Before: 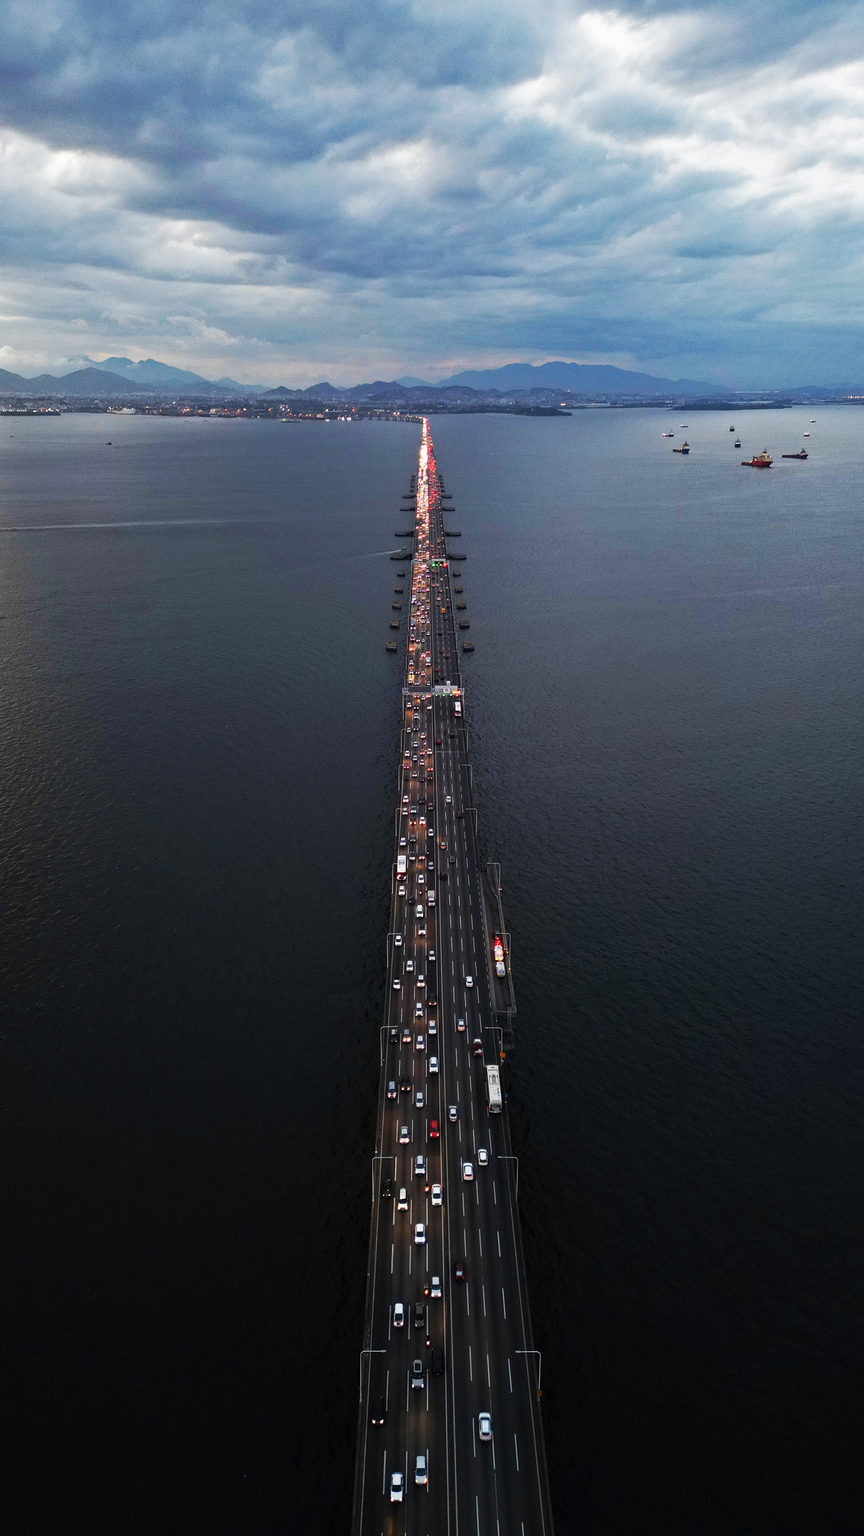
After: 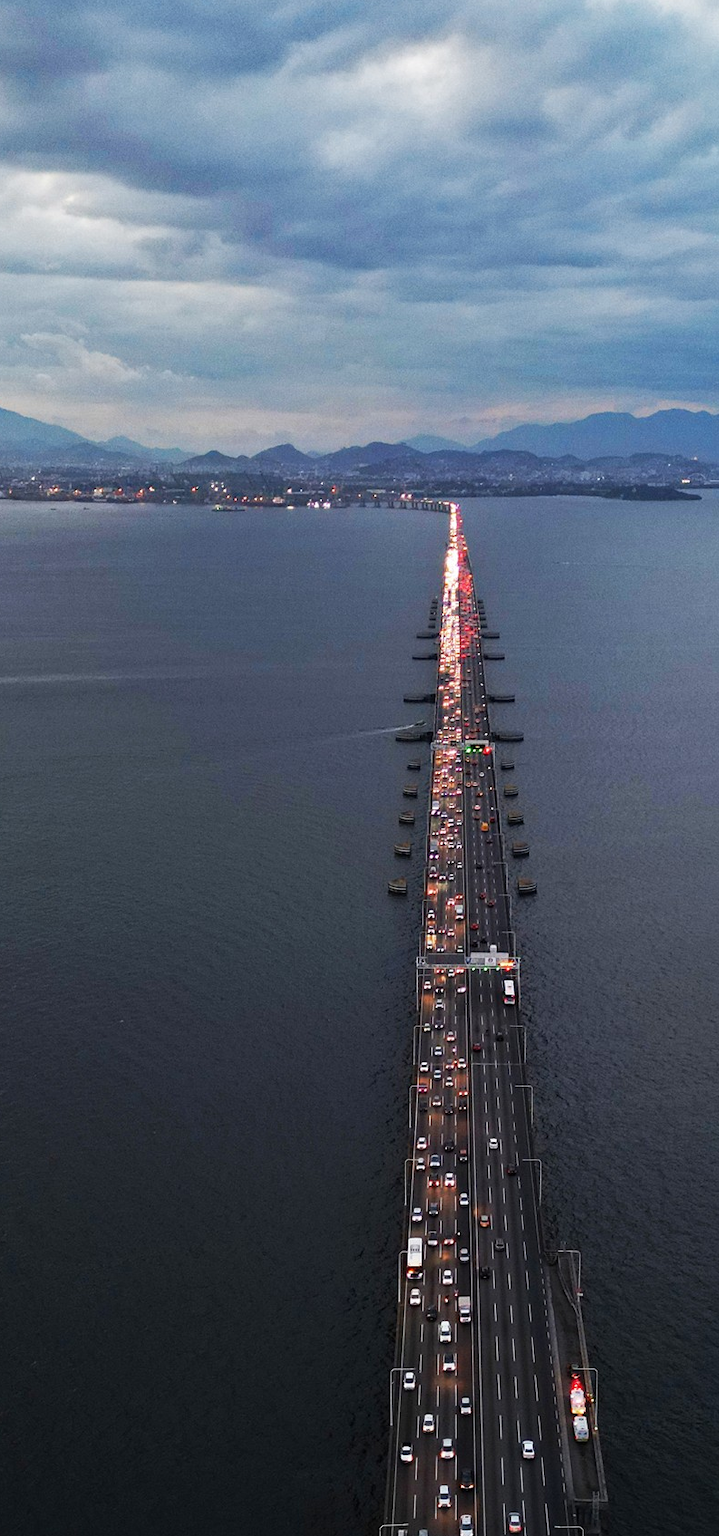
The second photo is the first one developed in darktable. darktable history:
crop: left 17.879%, top 7.684%, right 32.464%, bottom 32.696%
